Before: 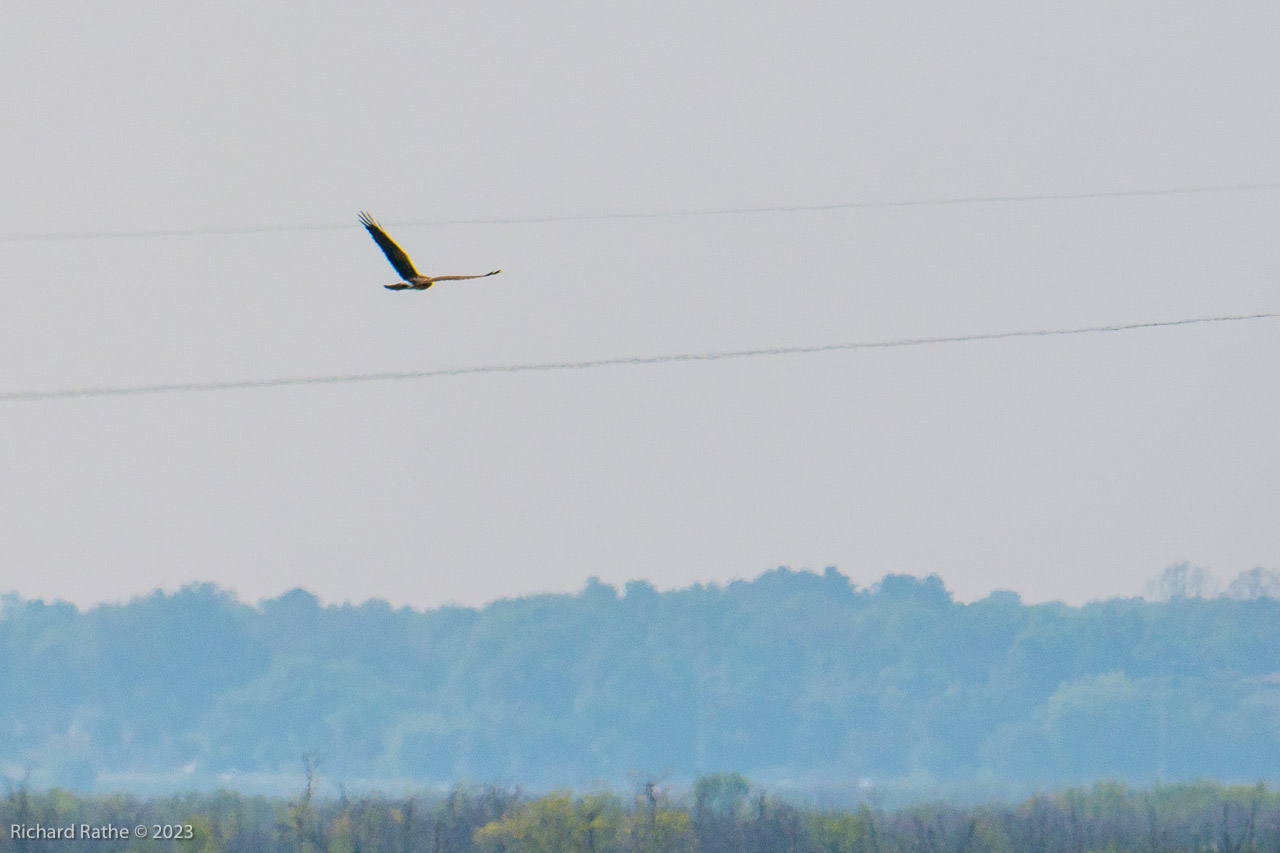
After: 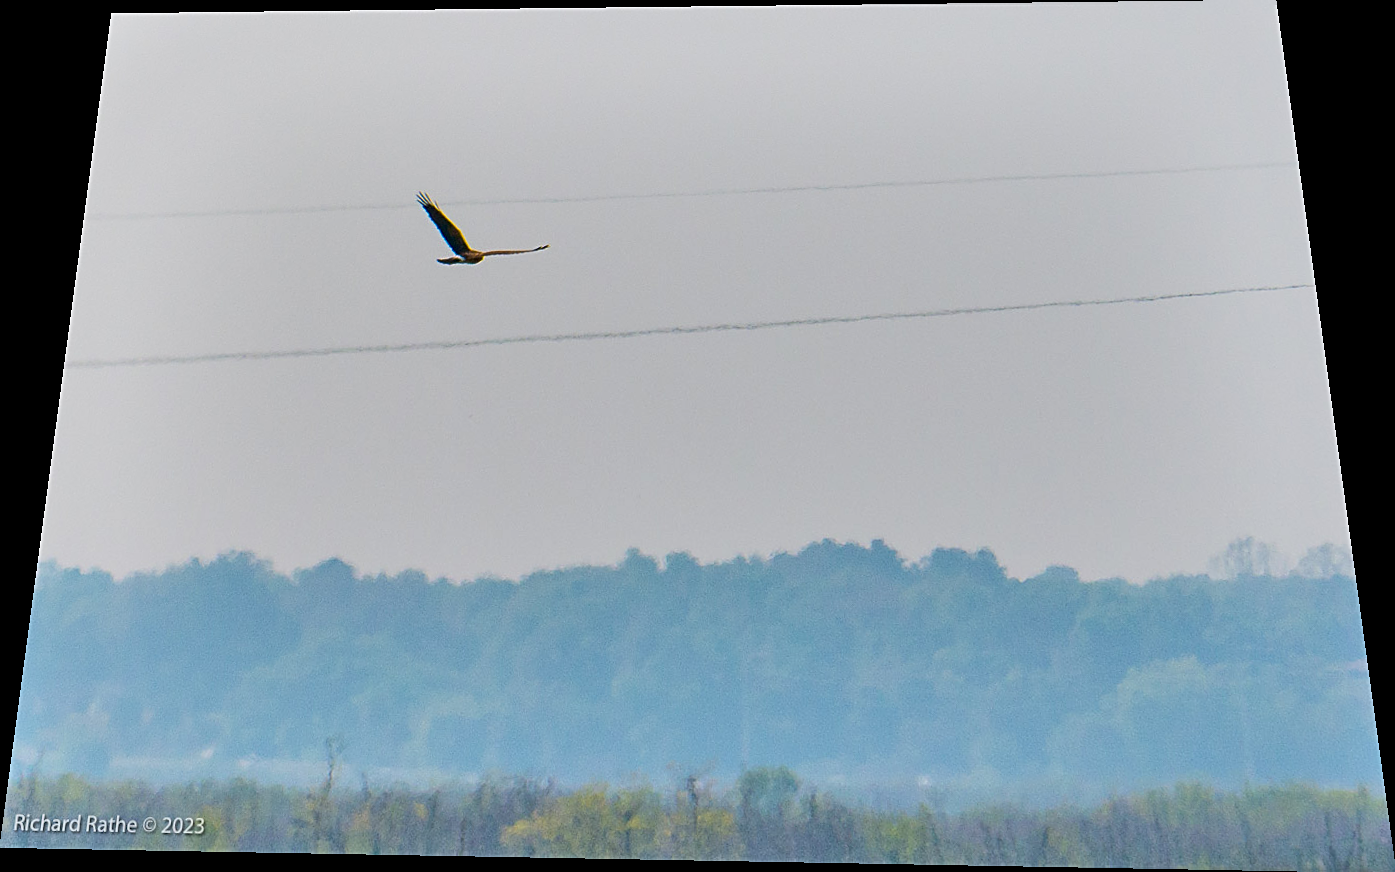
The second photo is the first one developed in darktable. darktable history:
sharpen: on, module defaults
shadows and highlights: white point adjustment 0.05, highlights color adjustment 55.9%, soften with gaussian
rotate and perspective: rotation 0.128°, lens shift (vertical) -0.181, lens shift (horizontal) -0.044, shear 0.001, automatic cropping off
